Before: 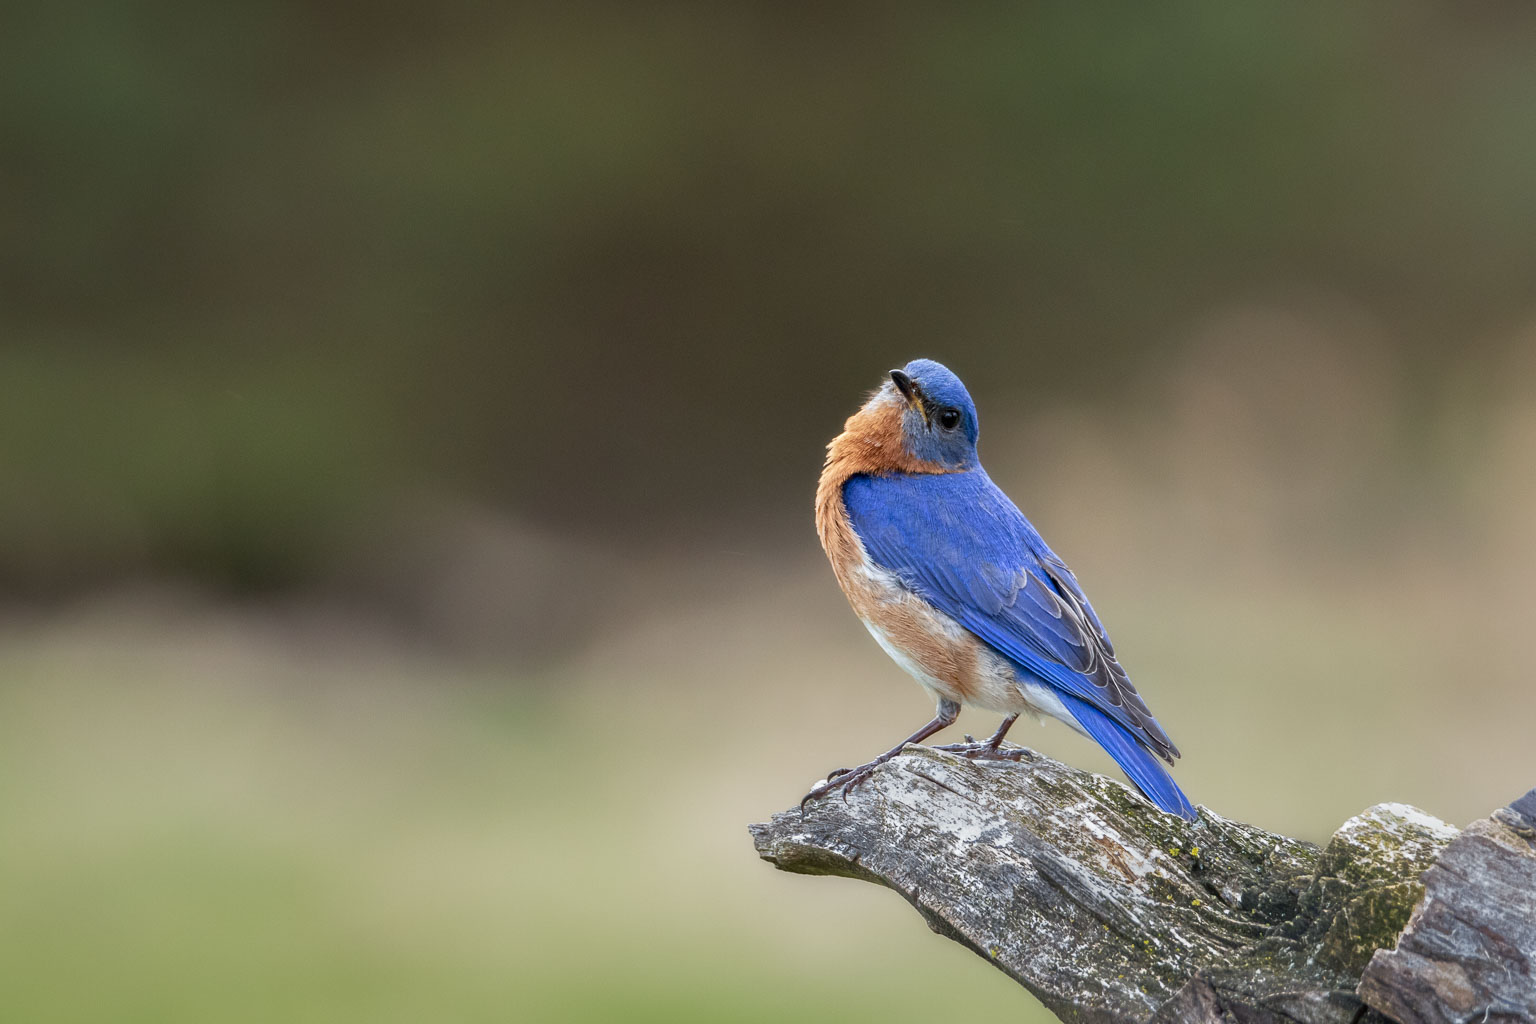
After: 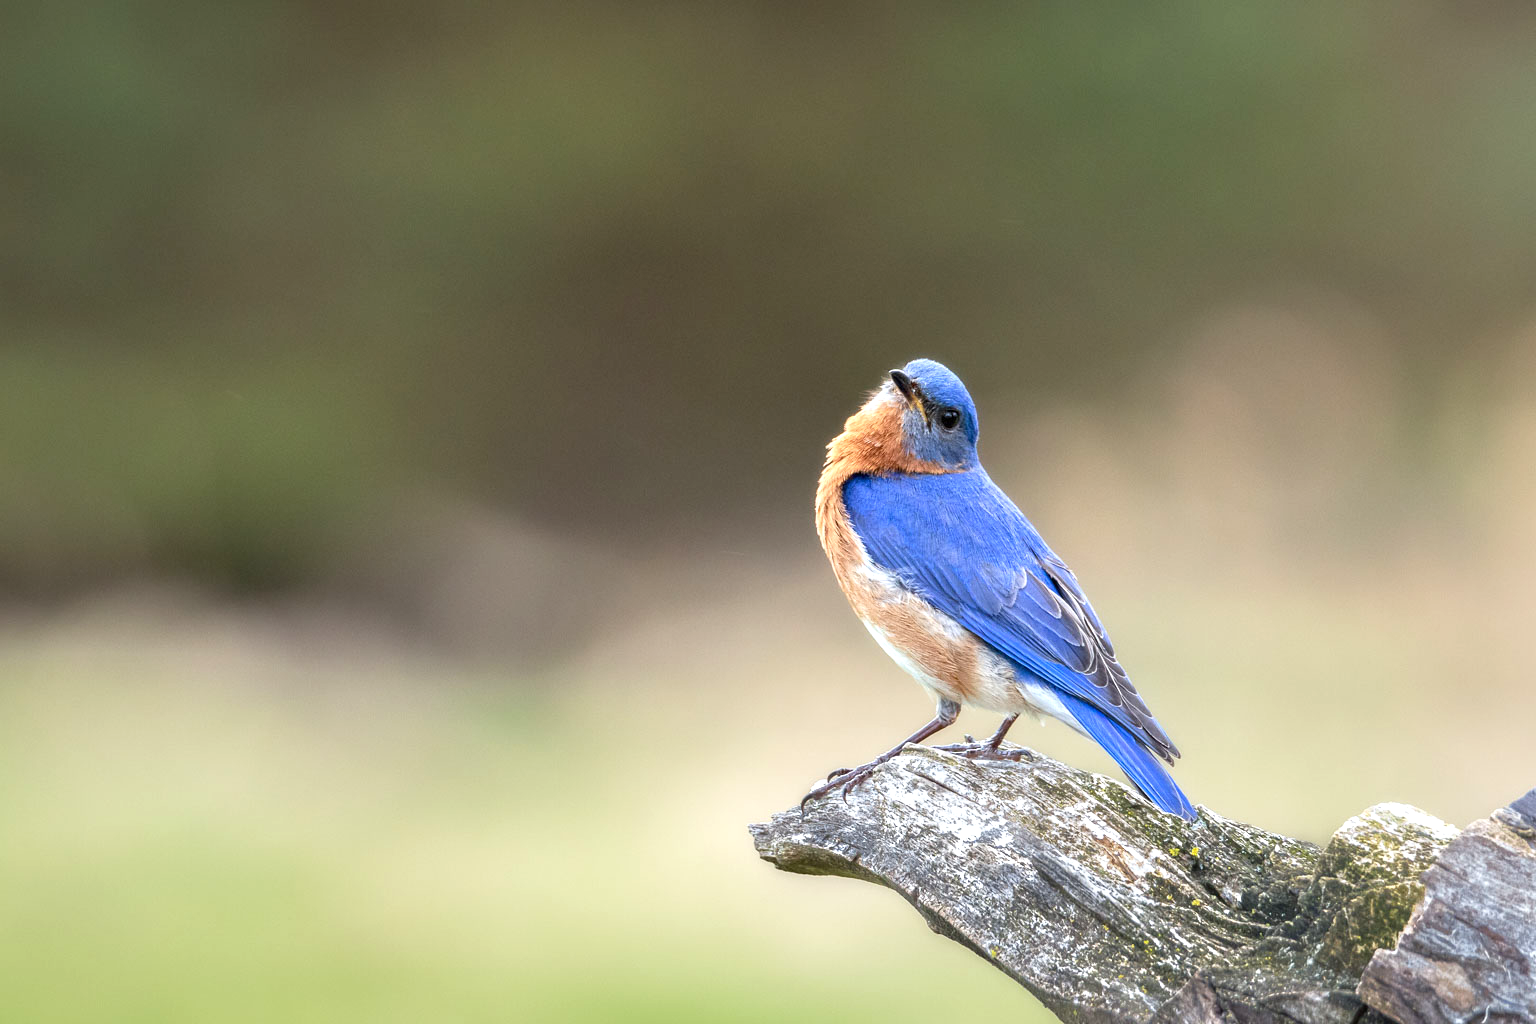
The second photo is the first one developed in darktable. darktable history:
exposure: exposure 0.738 EV, compensate exposure bias true, compensate highlight preservation false
base curve: curves: ch0 [(0, 0) (0.472, 0.508) (1, 1)]
